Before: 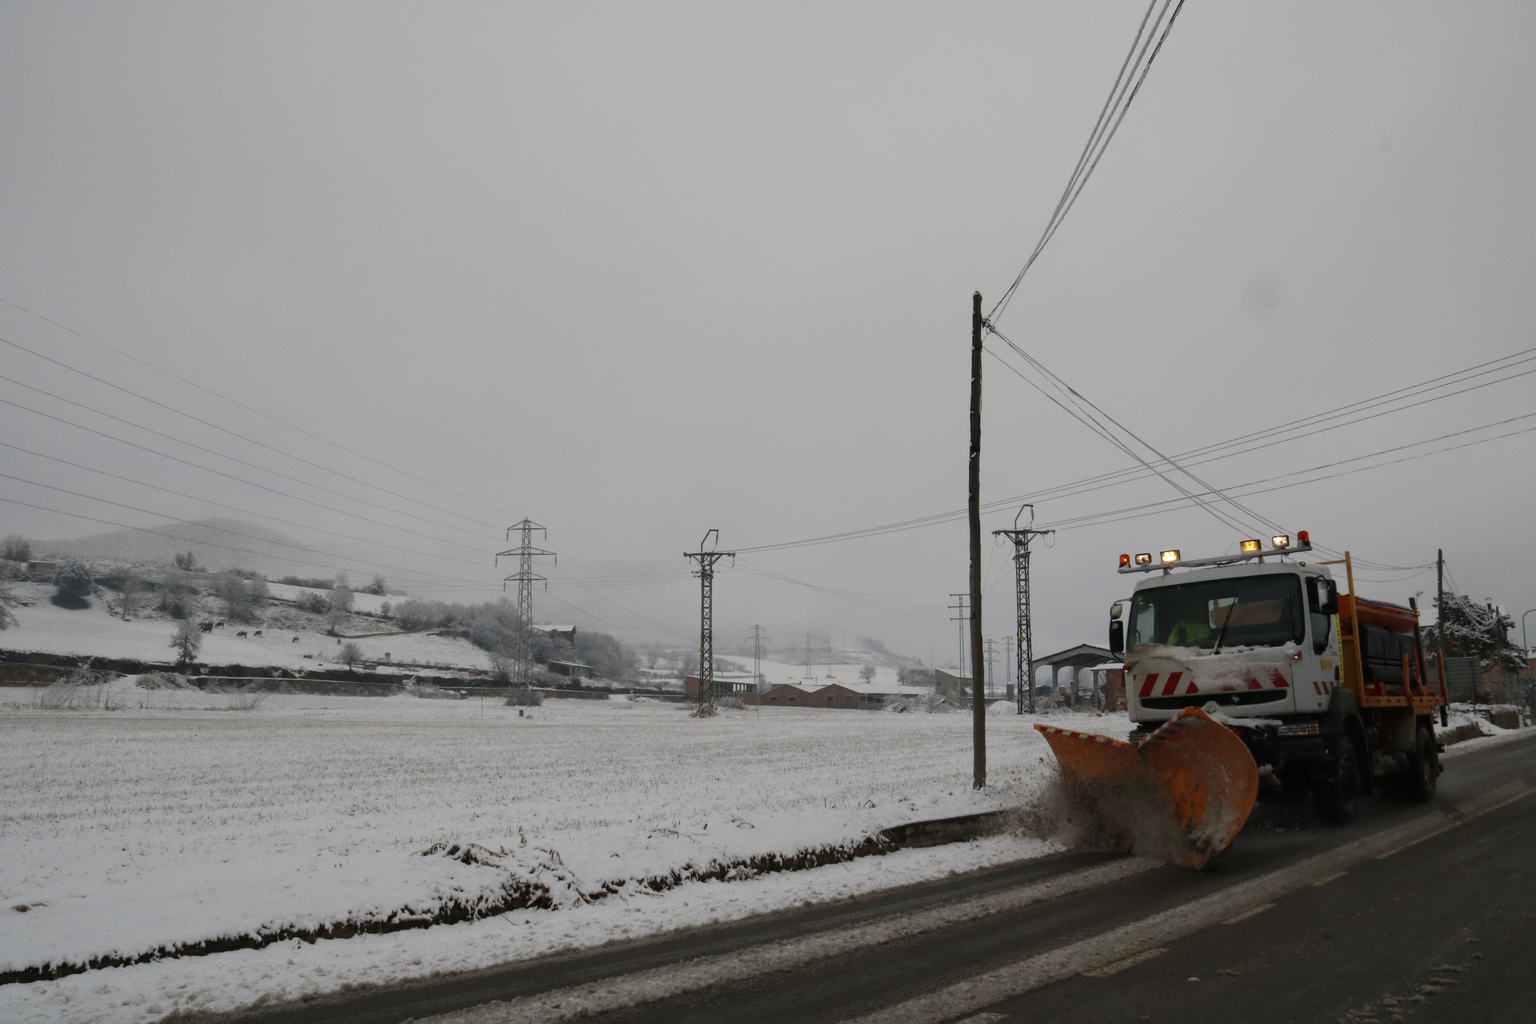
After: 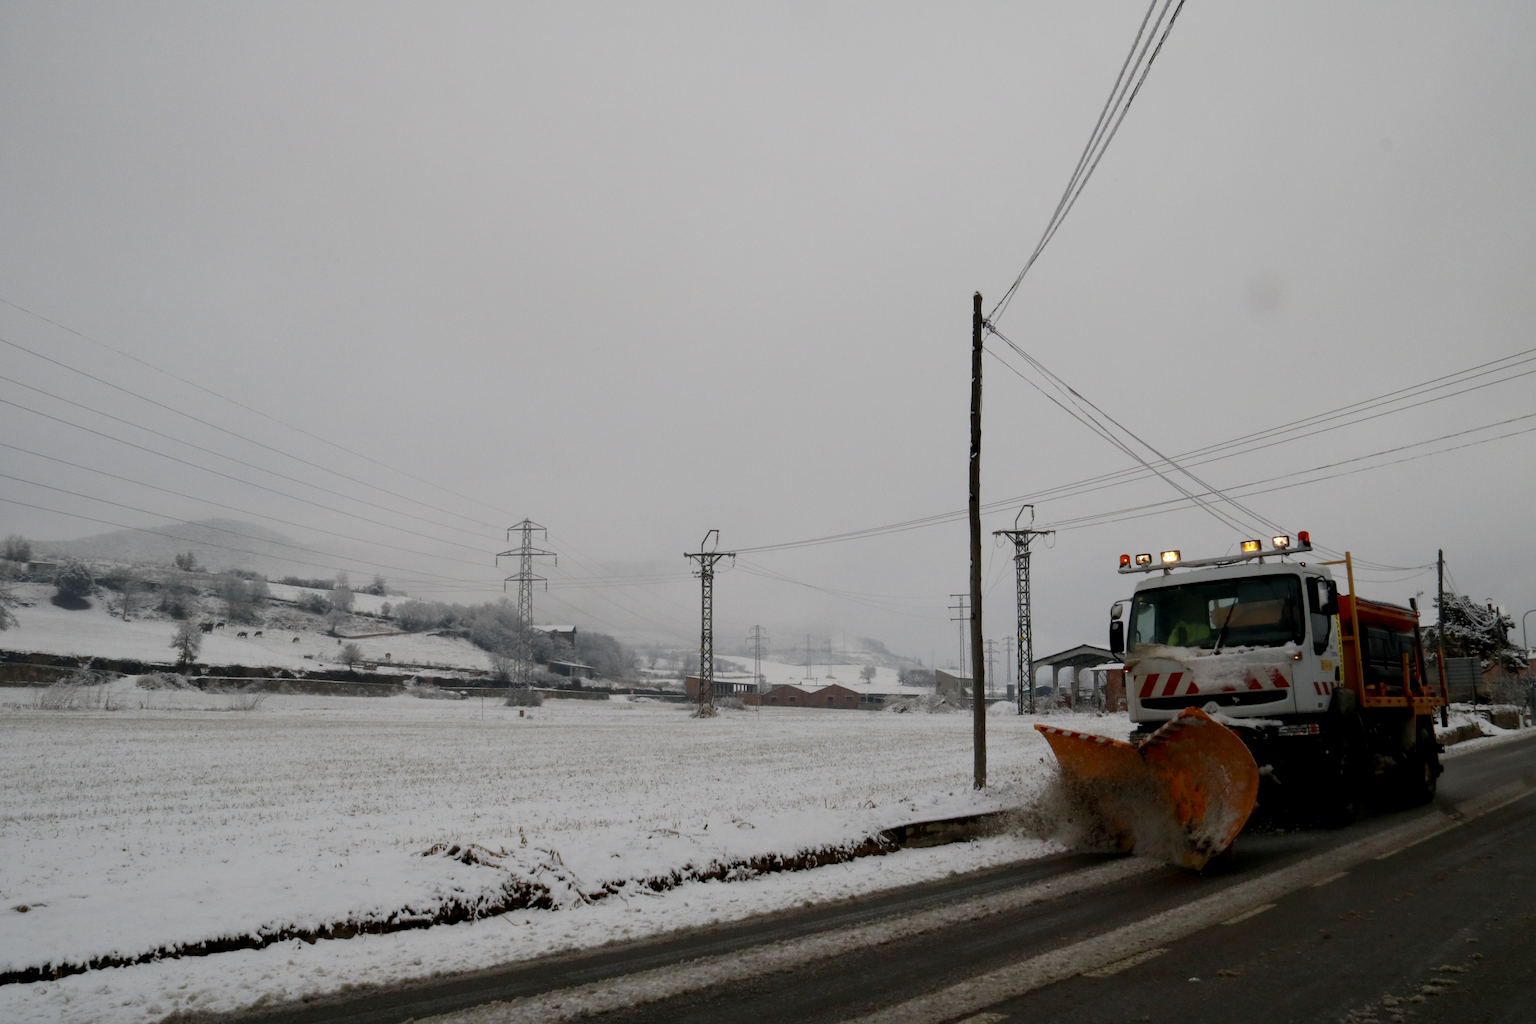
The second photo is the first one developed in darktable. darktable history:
exposure: black level correction 0.007, exposure 0.093 EV, compensate highlight preservation false
